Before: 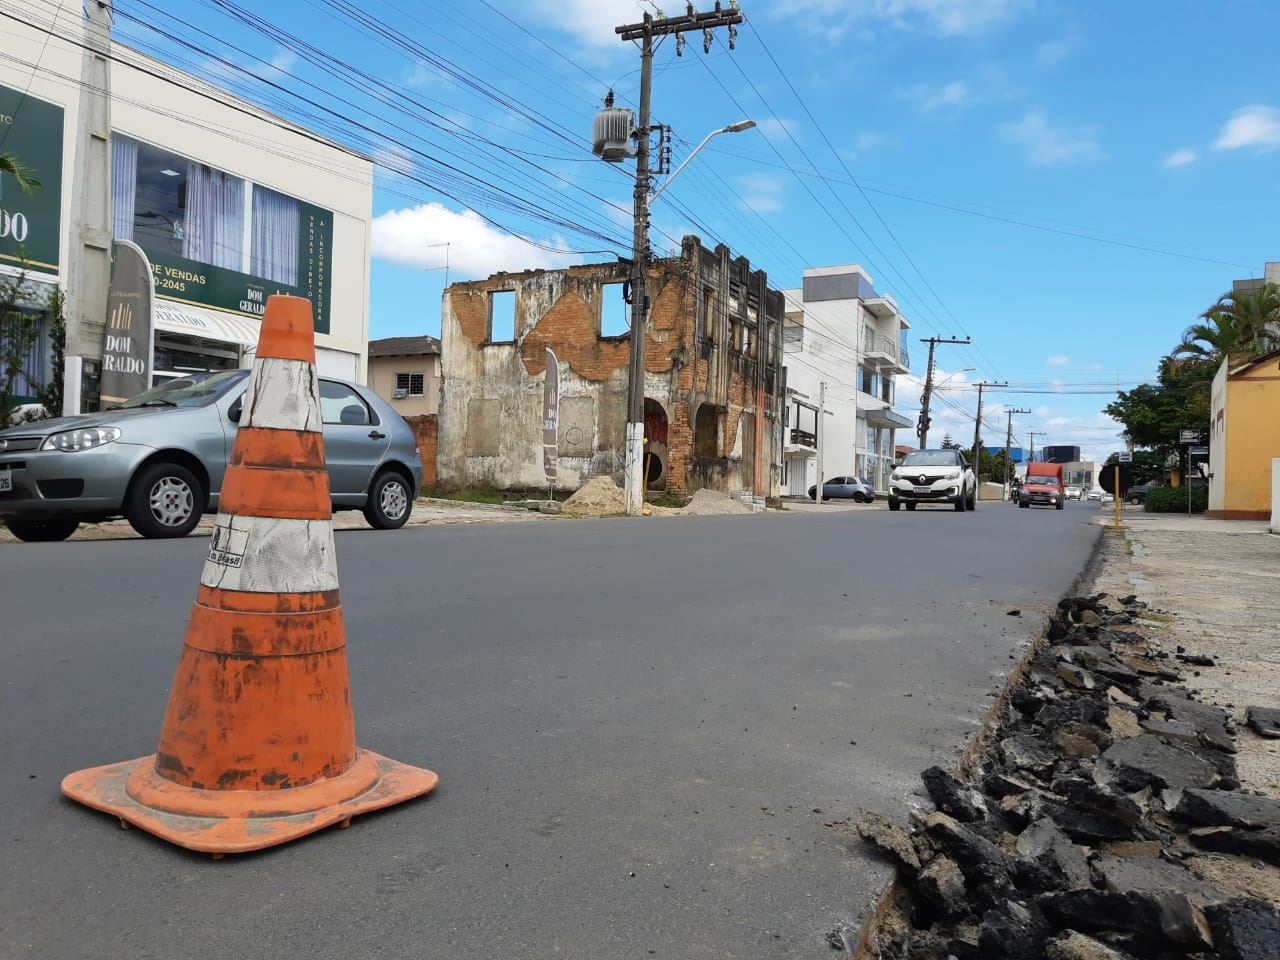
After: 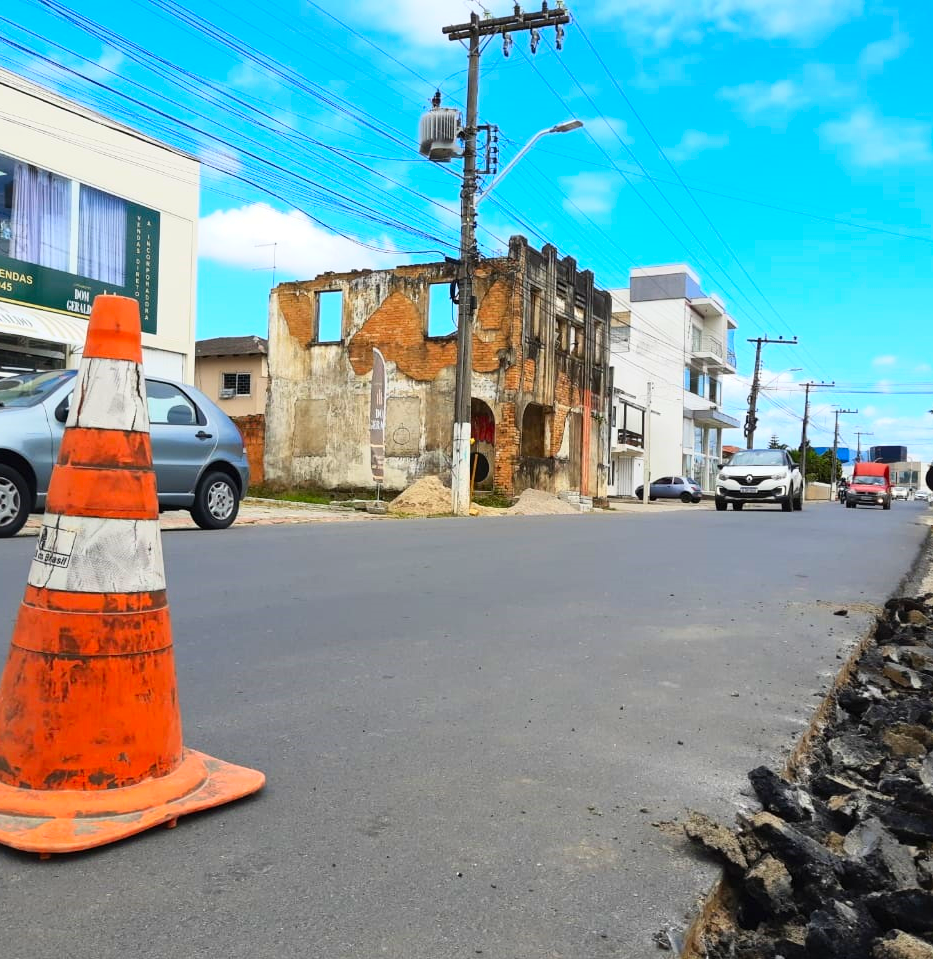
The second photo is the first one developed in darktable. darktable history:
contrast brightness saturation: contrast 0.203, brightness 0.155, saturation 0.219
crop: left 13.568%, right 13.509%
color correction: highlights b* 0.038, saturation 1.34
